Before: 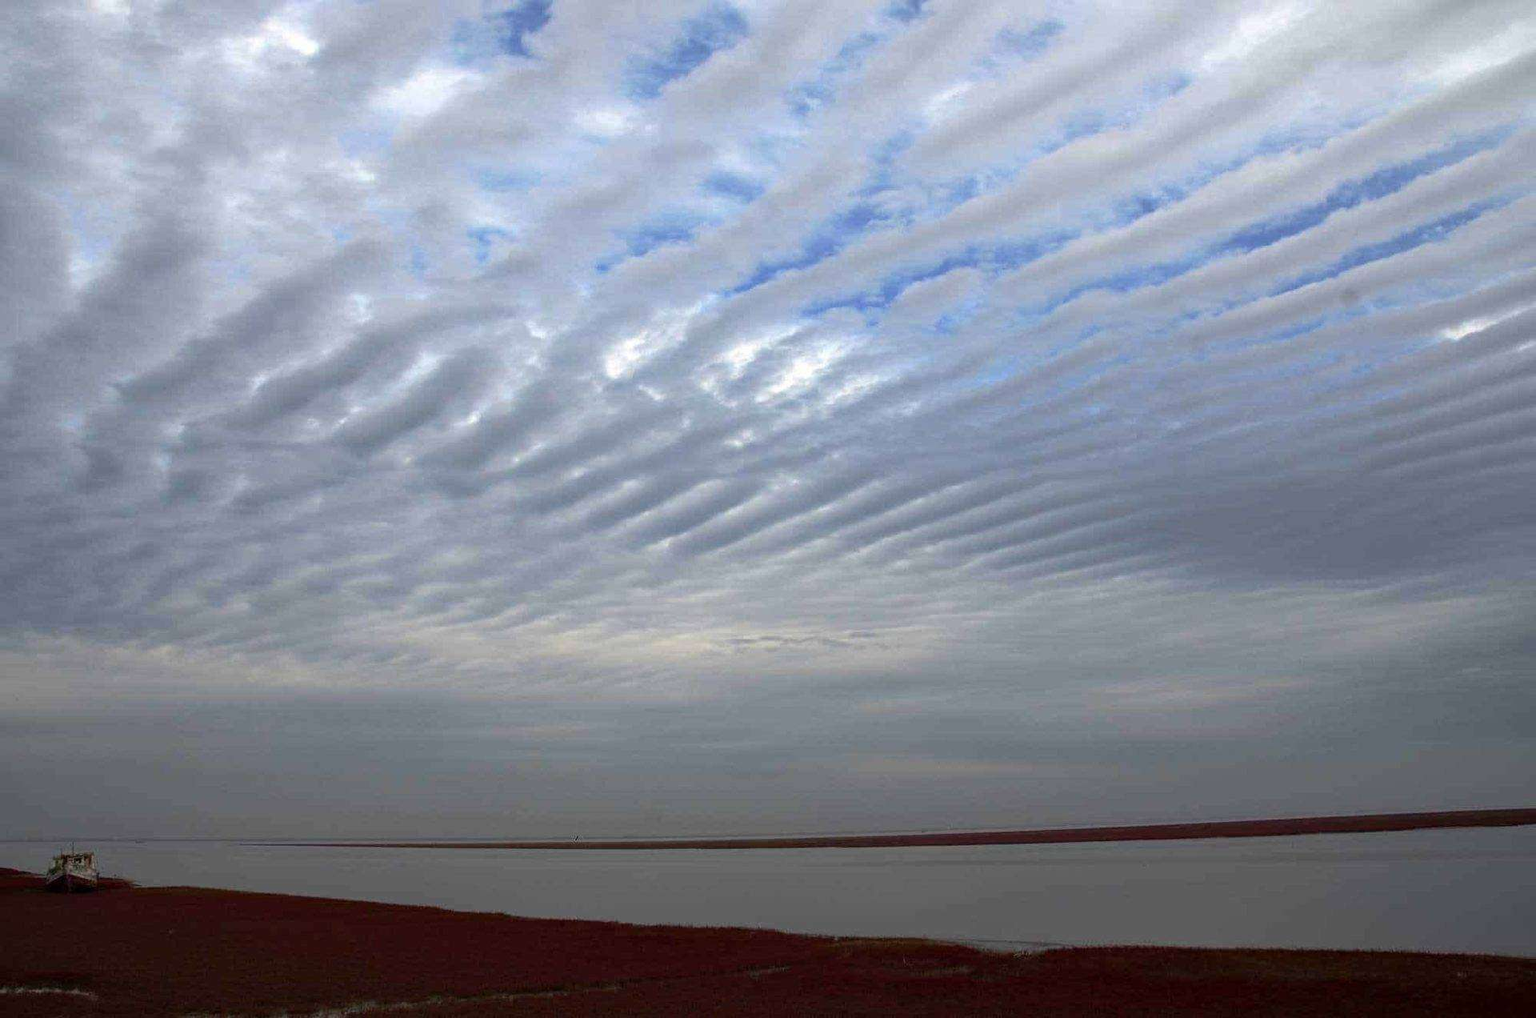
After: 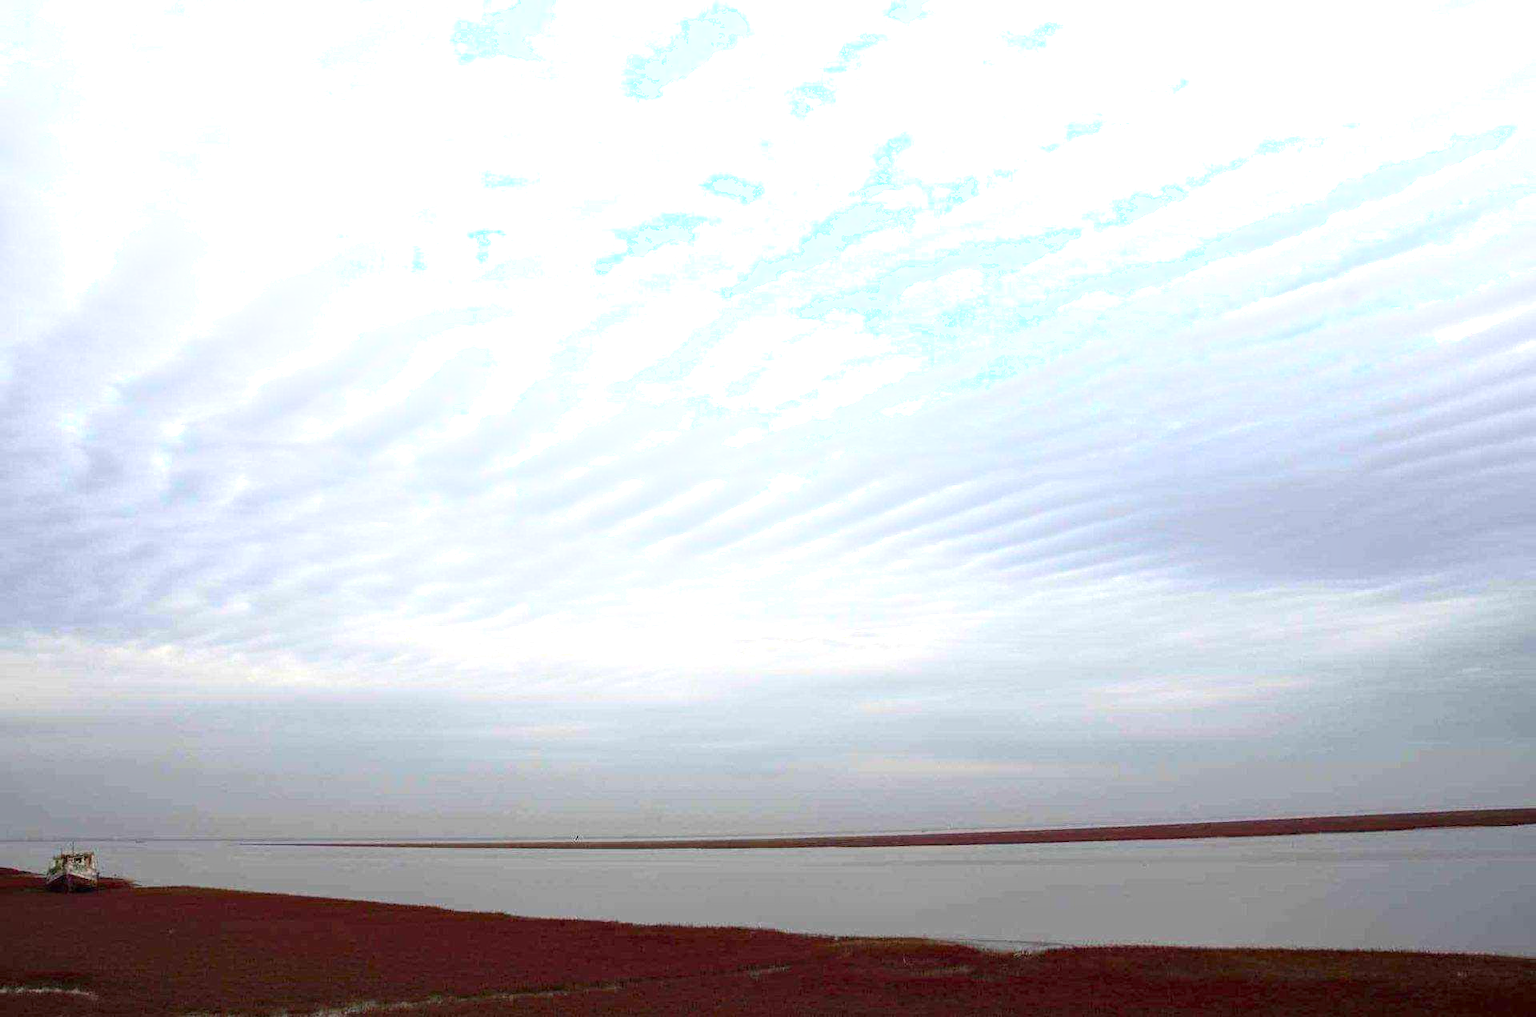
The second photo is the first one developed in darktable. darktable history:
shadows and highlights: shadows -23.49, highlights 46.96, soften with gaussian
exposure: black level correction 0, exposure 1.392 EV, compensate highlight preservation false
